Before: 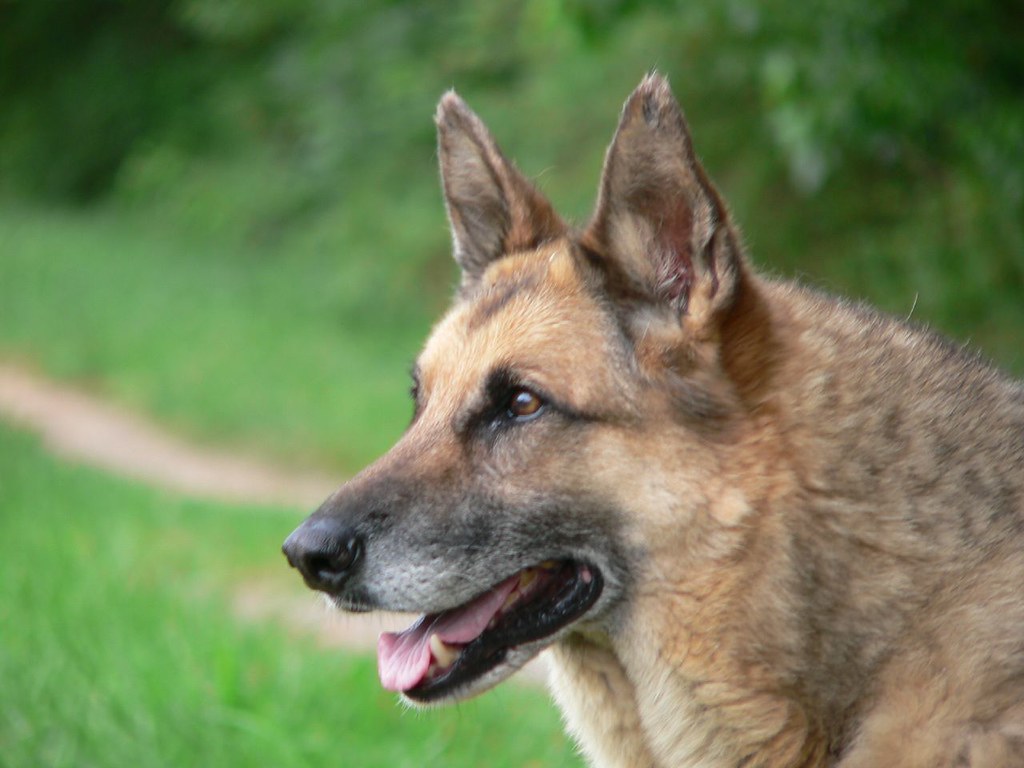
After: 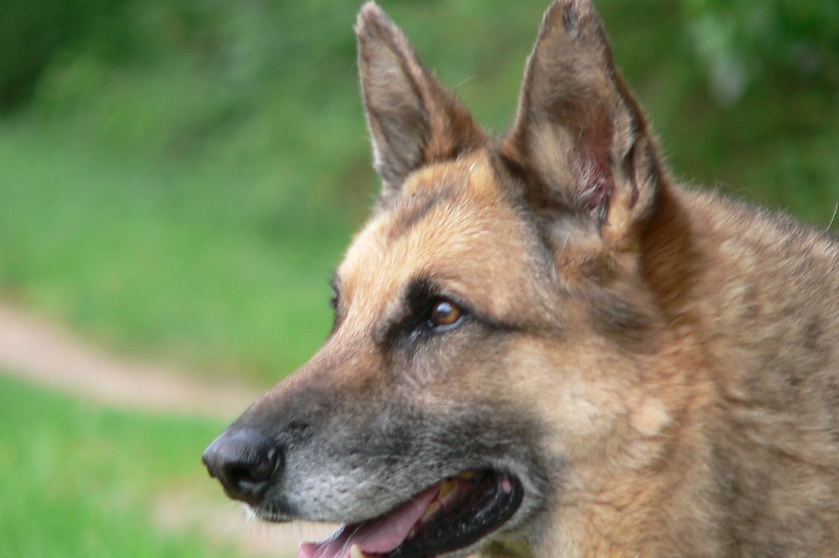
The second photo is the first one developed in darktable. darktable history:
crop: left 7.856%, top 11.836%, right 10.12%, bottom 15.387%
tone equalizer: on, module defaults
